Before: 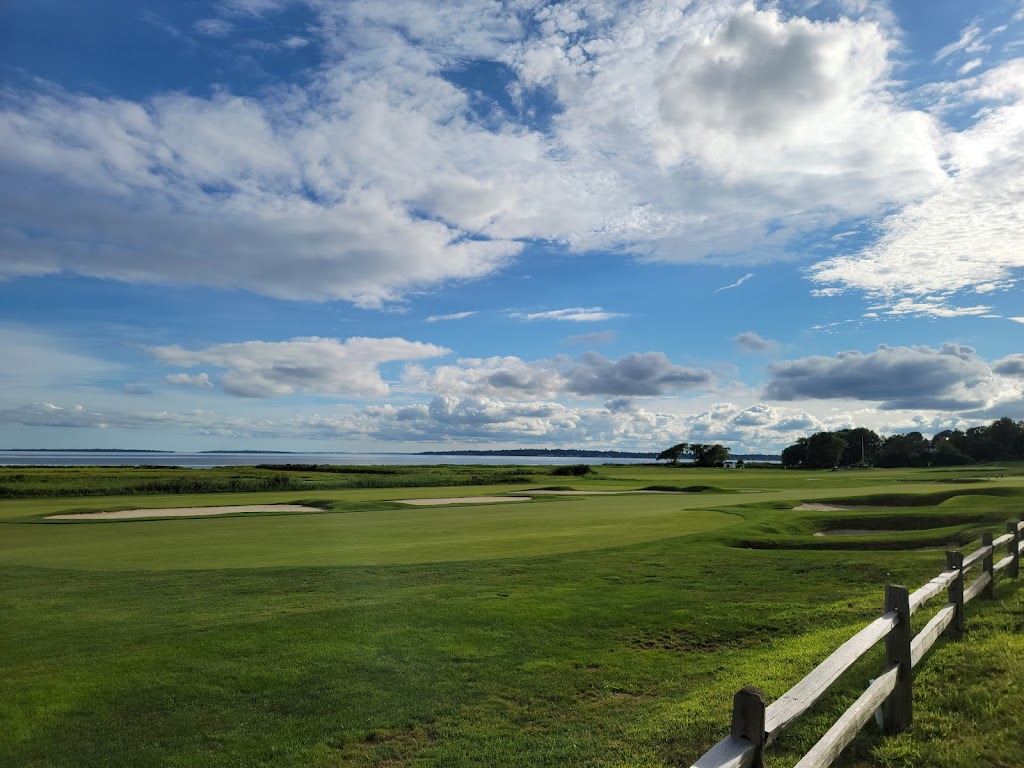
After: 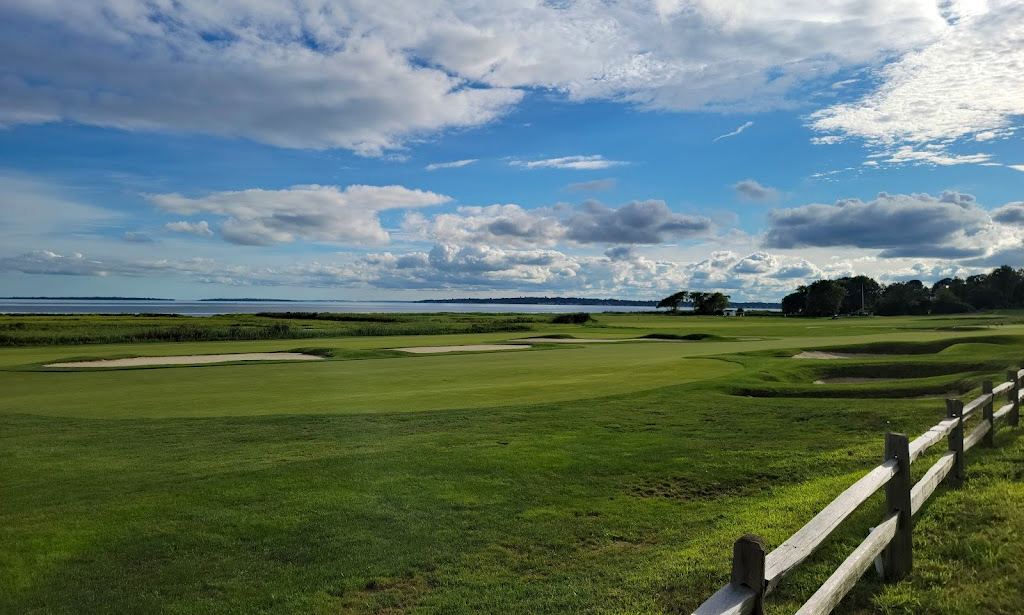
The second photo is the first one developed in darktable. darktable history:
haze removal: compatibility mode true, adaptive false
crop and rotate: top 19.868%
